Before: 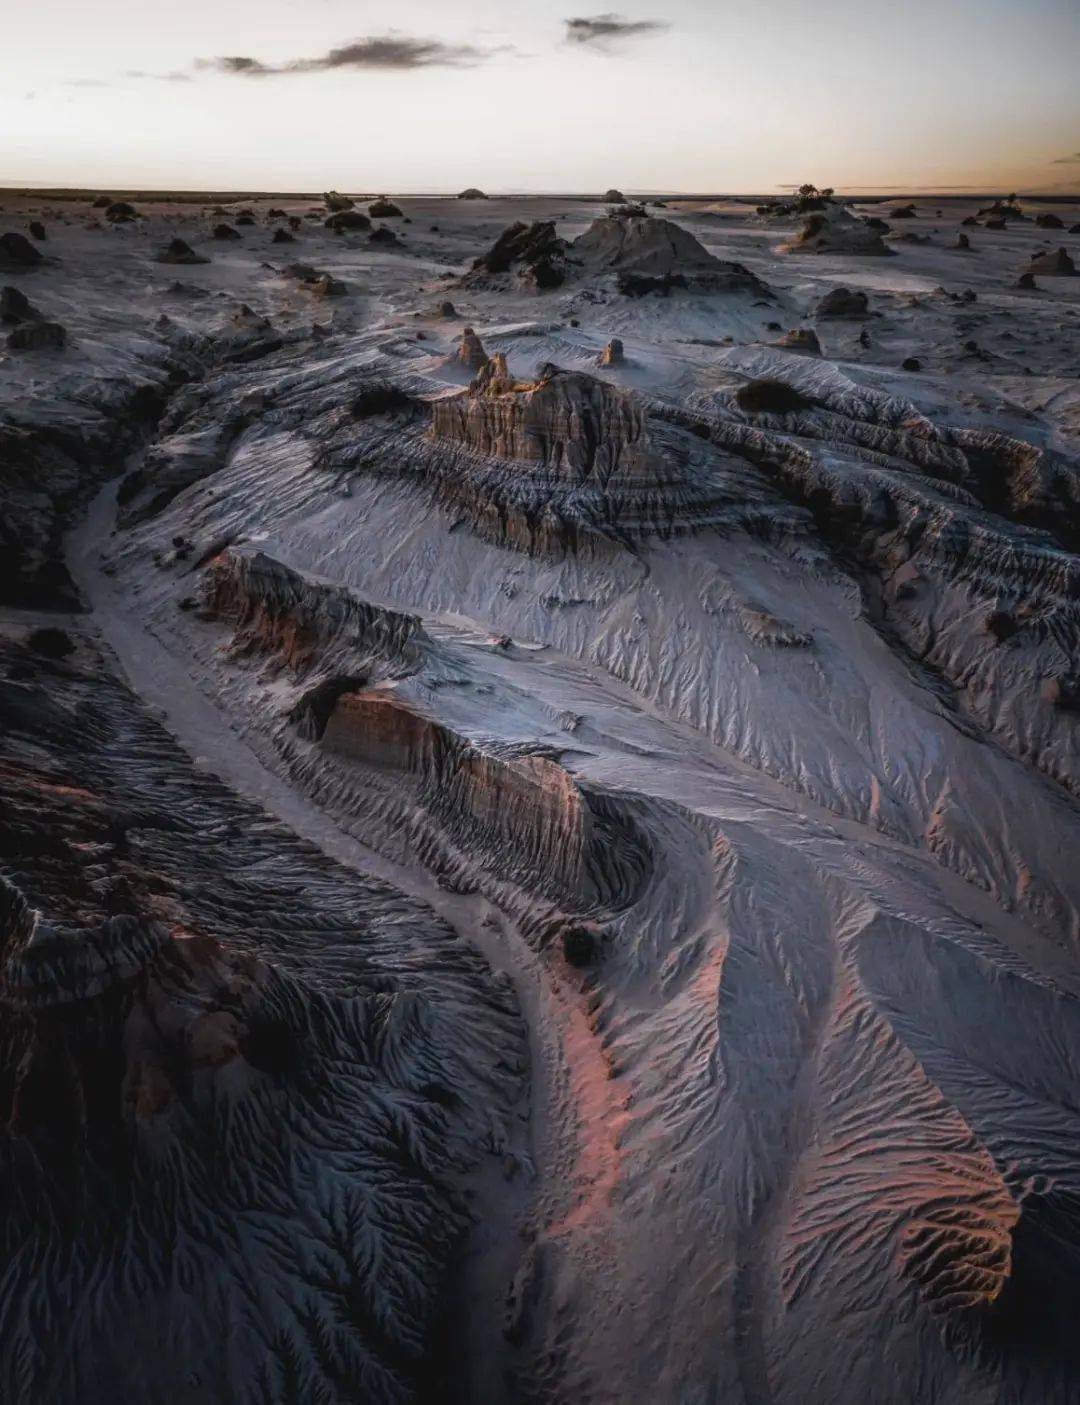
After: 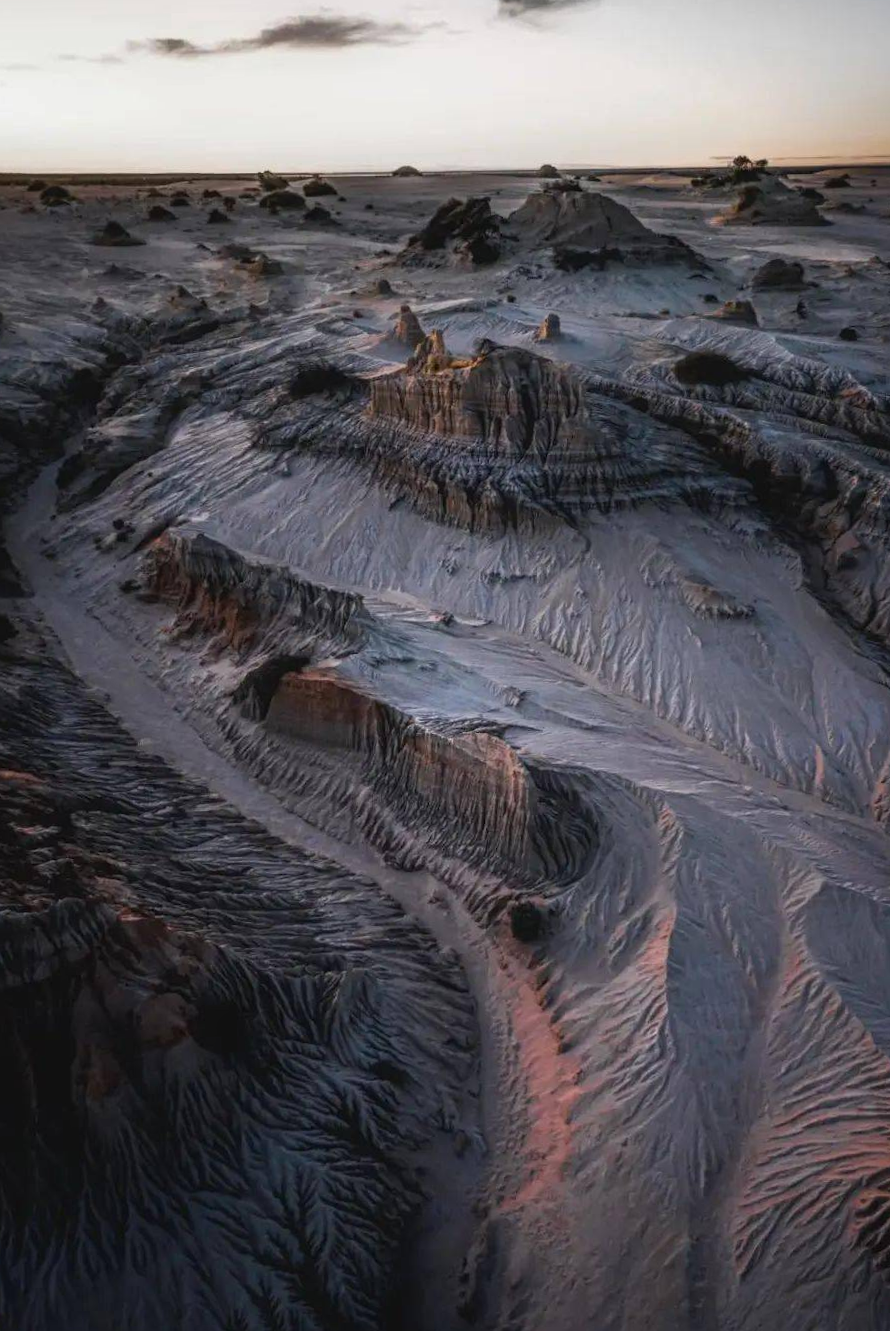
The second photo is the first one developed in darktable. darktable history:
exposure: compensate highlight preservation false
contrast equalizer: y [[0.5, 0.5, 0.472, 0.5, 0.5, 0.5], [0.5 ×6], [0.5 ×6], [0 ×6], [0 ×6]]
crop and rotate: angle 1°, left 4.281%, top 0.642%, right 11.383%, bottom 2.486%
